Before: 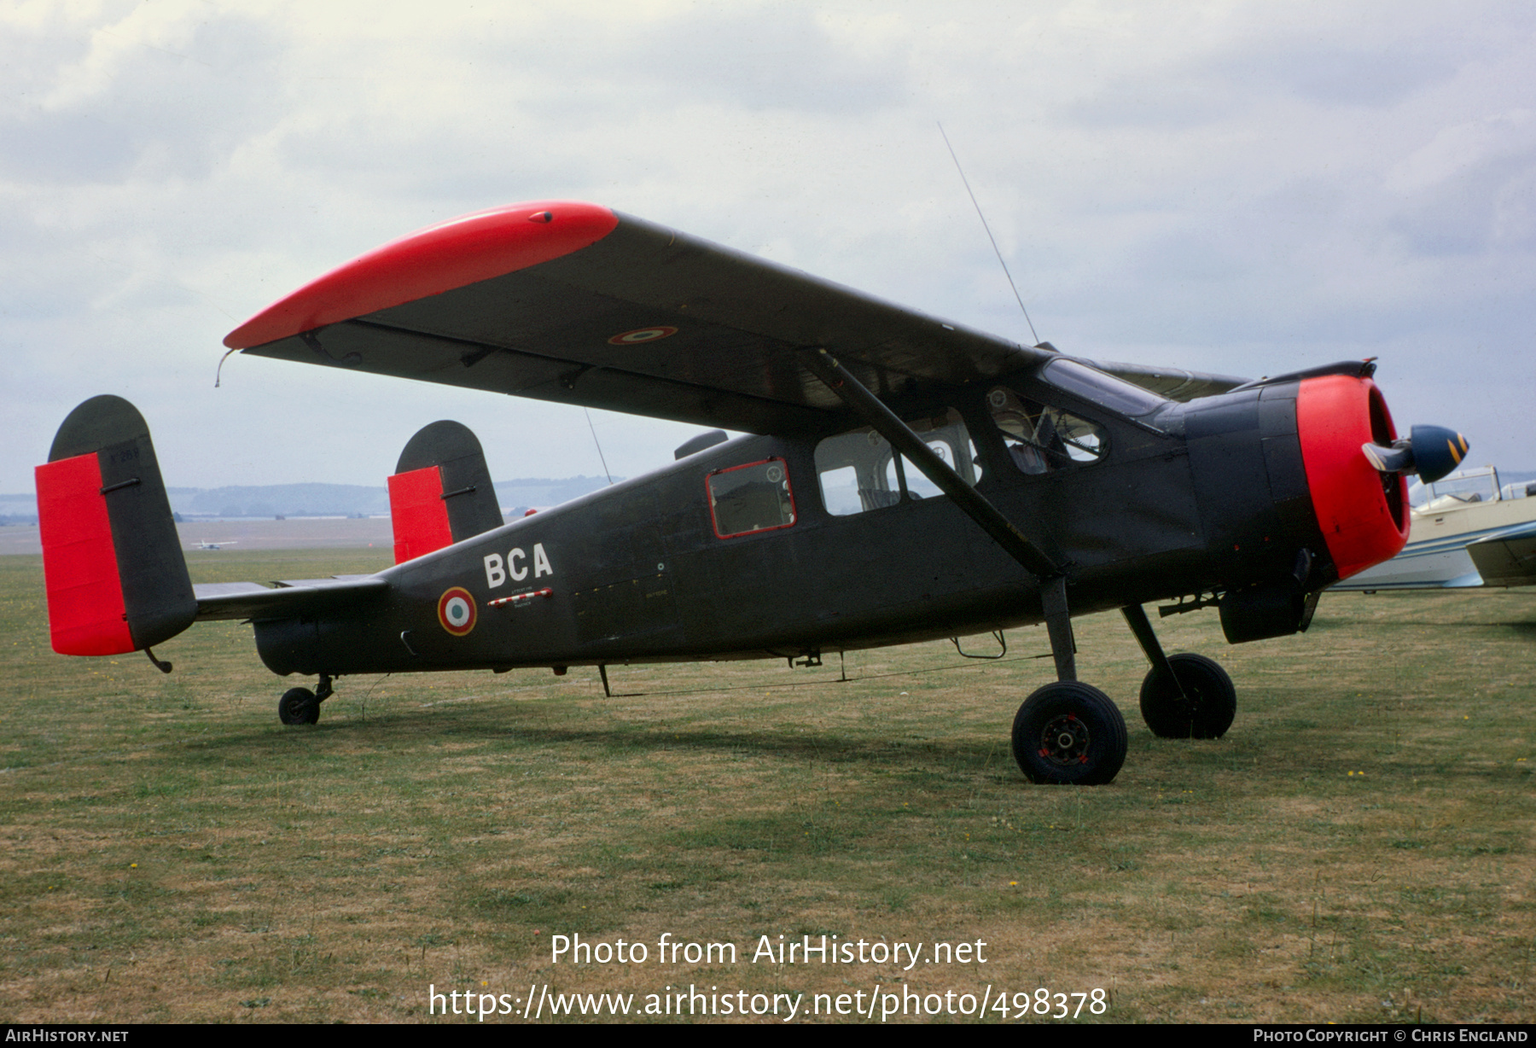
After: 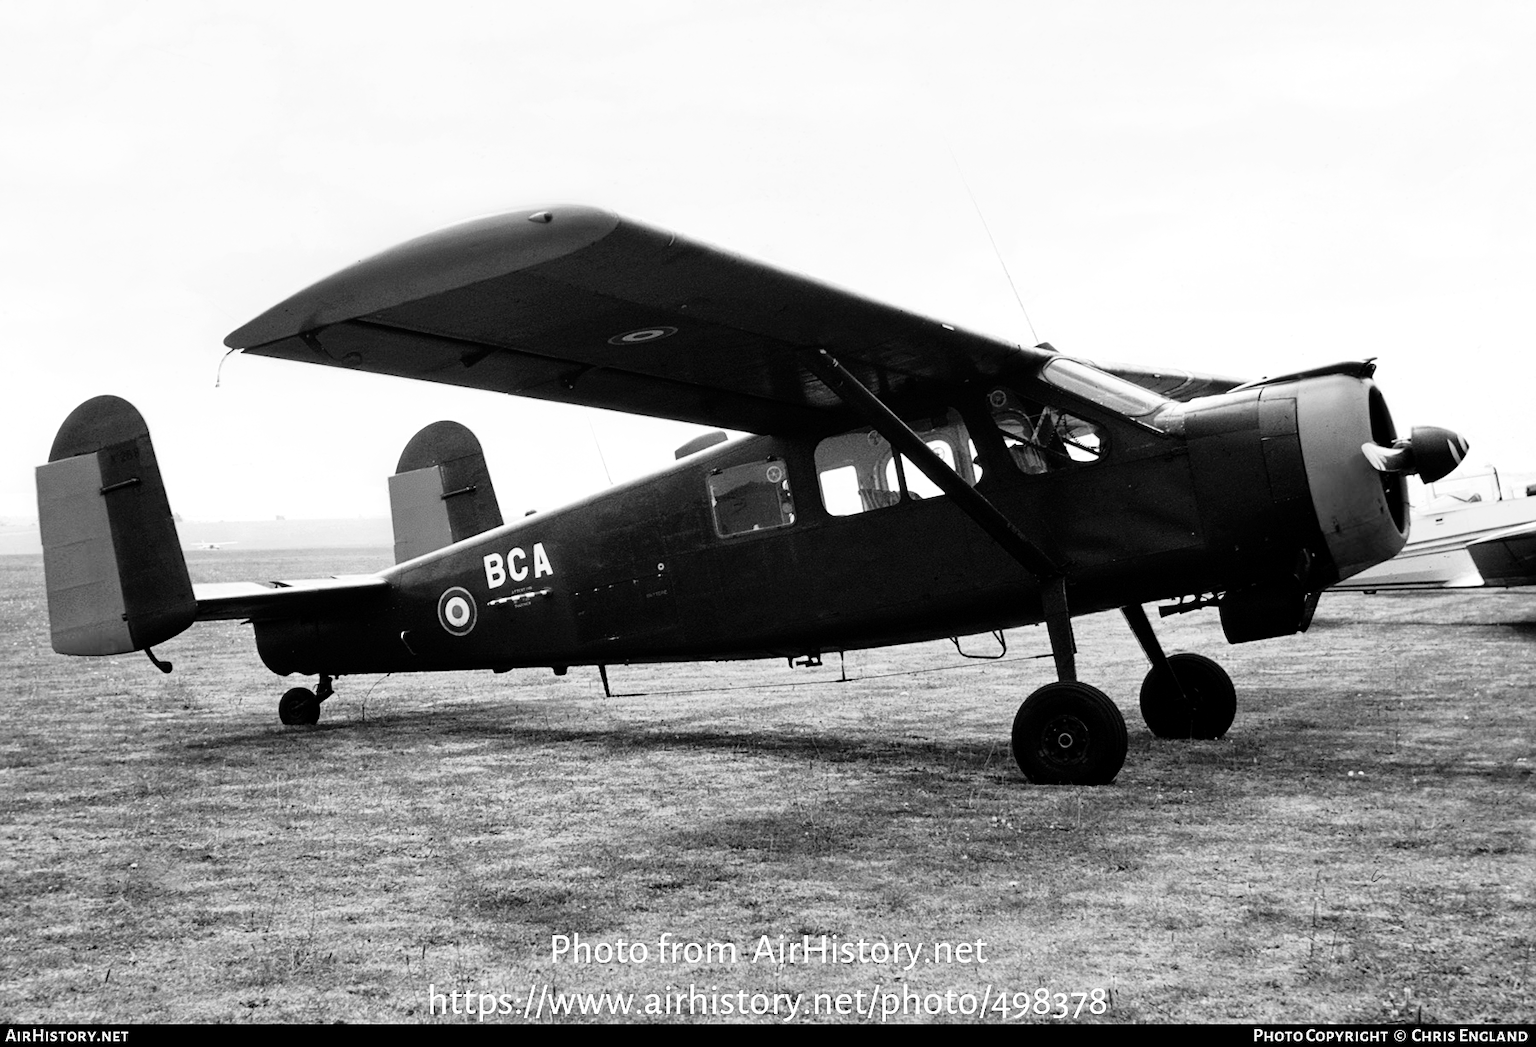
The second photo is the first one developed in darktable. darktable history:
contrast equalizer: octaves 7, y [[0.6 ×6], [0.55 ×6], [0 ×6], [0 ×6], [0 ×6]], mix 0.15
denoise (profiled): strength 1.2, preserve shadows 0, a [-1, 0, 0], y [[0.5 ×7] ×4, [0 ×7], [0.5 ×7]], compensate highlight preservation false
monochrome: on, module defaults
rgb curve: curves: ch0 [(0, 0) (0.21, 0.15) (0.24, 0.21) (0.5, 0.75) (0.75, 0.96) (0.89, 0.99) (1, 1)]; ch1 [(0, 0.02) (0.21, 0.13) (0.25, 0.2) (0.5, 0.67) (0.75, 0.9) (0.89, 0.97) (1, 1)]; ch2 [(0, 0.02) (0.21, 0.13) (0.25, 0.2) (0.5, 0.67) (0.75, 0.9) (0.89, 0.97) (1, 1)], compensate middle gray true
sharpen: amount 0.2
color balance rgb: shadows lift › chroma 1%, shadows lift › hue 113°, highlights gain › chroma 0.2%, highlights gain › hue 333°, perceptual saturation grading › global saturation 20%, perceptual saturation grading › highlights -50%, perceptual saturation grading › shadows 25%, contrast -10%
color zones: curves: ch0 [(0, 0.5) (0.125, 0.4) (0.25, 0.5) (0.375, 0.4) (0.5, 0.4) (0.625, 0.6) (0.75, 0.6) (0.875, 0.5)]; ch1 [(0, 0.35) (0.125, 0.45) (0.25, 0.35) (0.375, 0.35) (0.5, 0.35) (0.625, 0.35) (0.75, 0.45) (0.875, 0.35)]; ch2 [(0, 0.6) (0.125, 0.5) (0.25, 0.5) (0.375, 0.6) (0.5, 0.6) (0.625, 0.5) (0.75, 0.5) (0.875, 0.5)]
